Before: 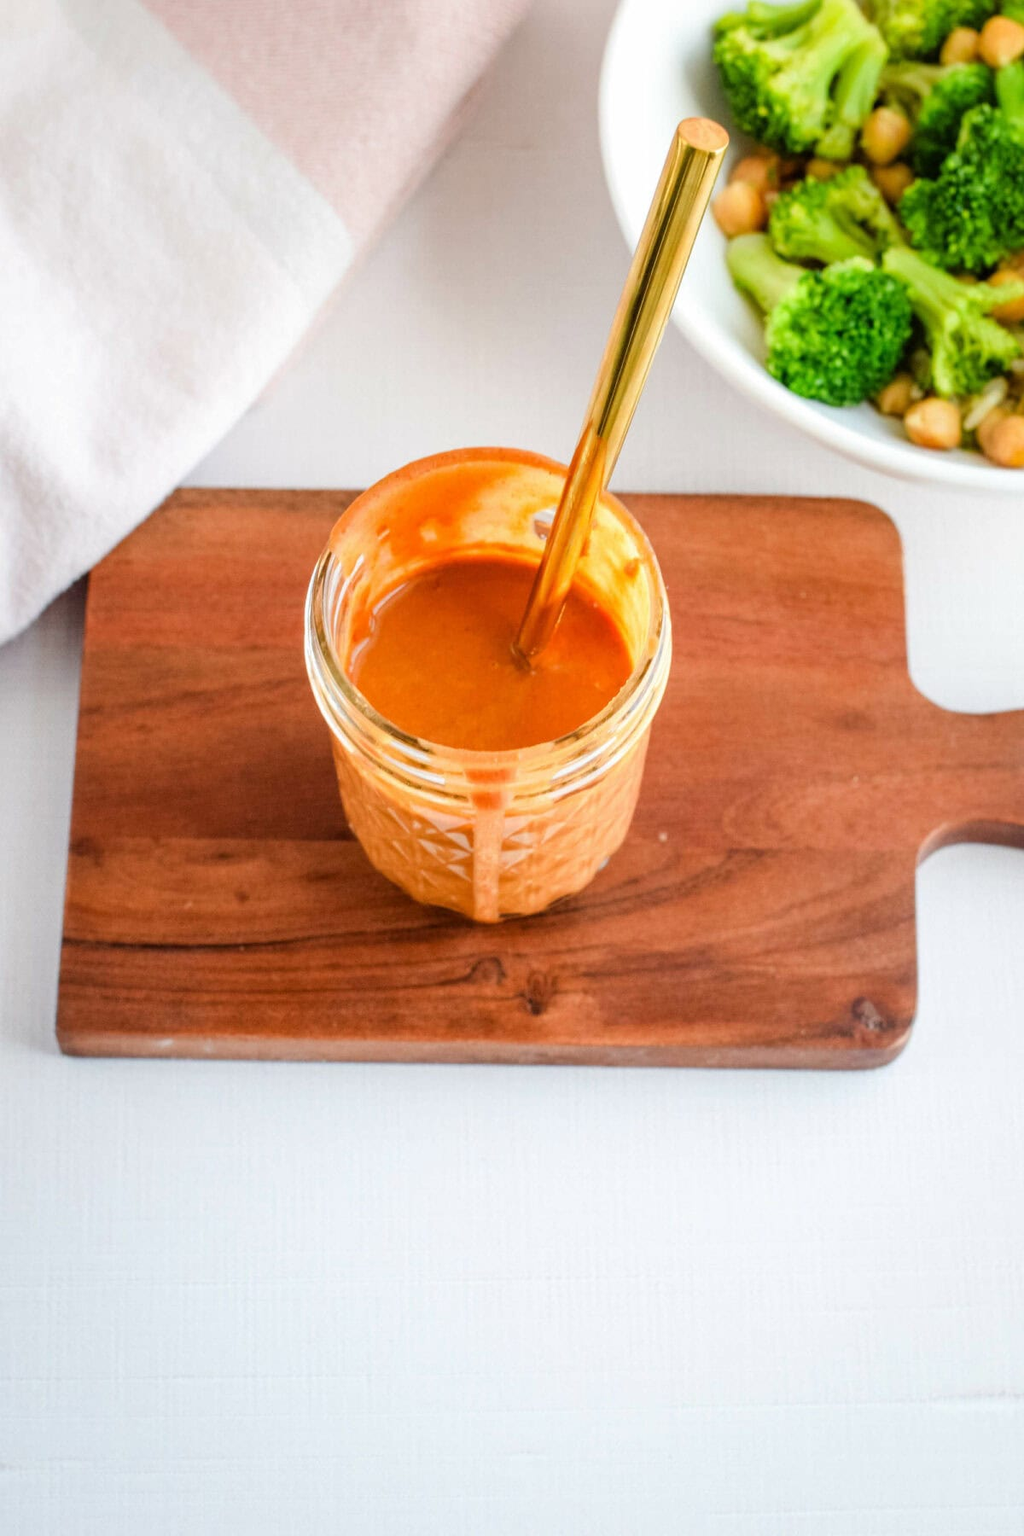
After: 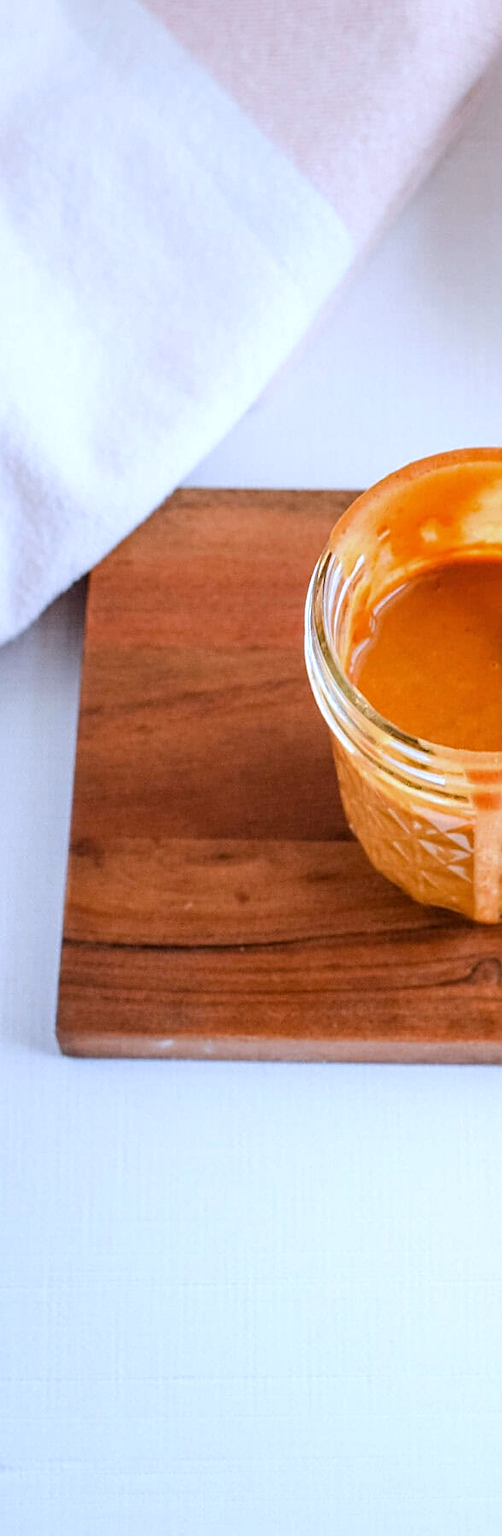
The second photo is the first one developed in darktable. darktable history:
sharpen: on, module defaults
white balance: red 0.948, green 1.02, blue 1.176
crop and rotate: left 0%, top 0%, right 50.845%
